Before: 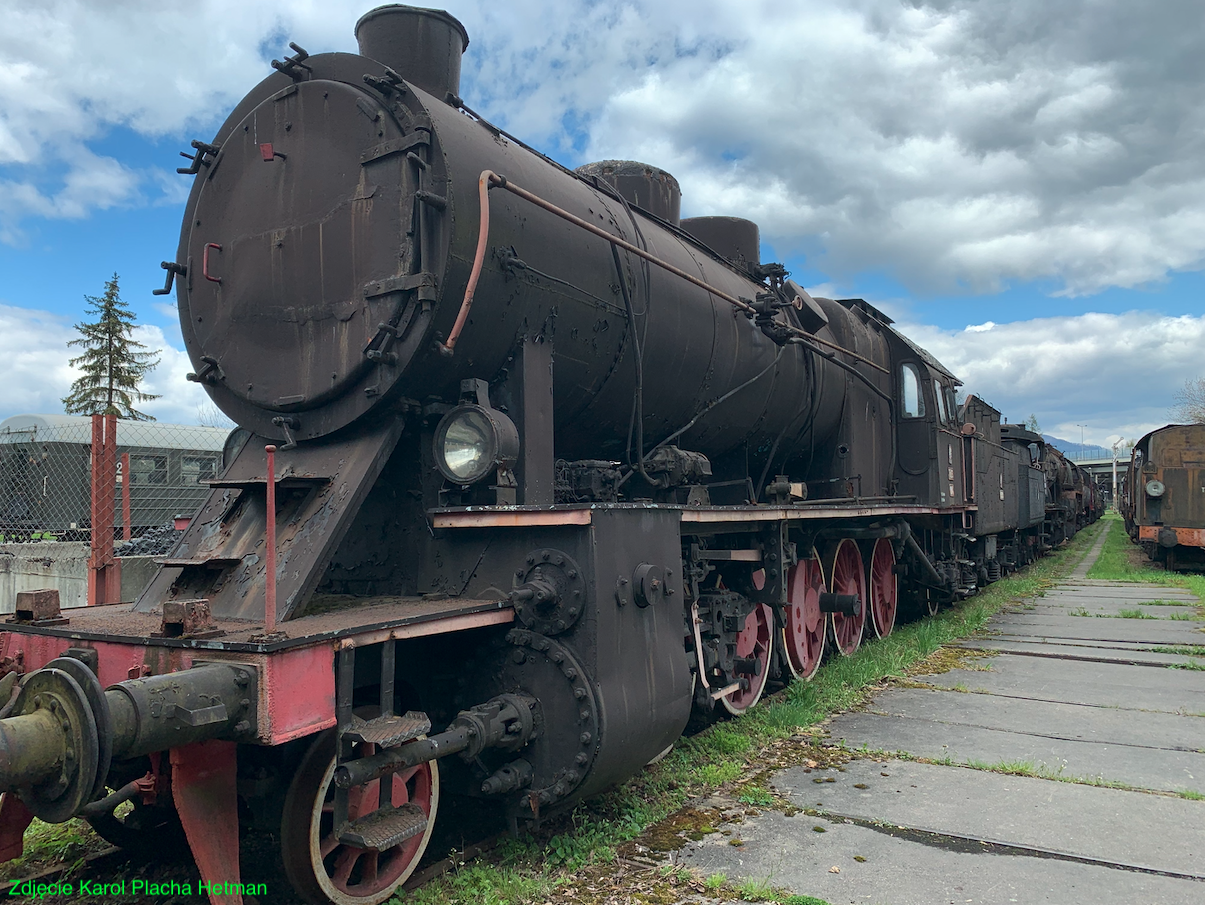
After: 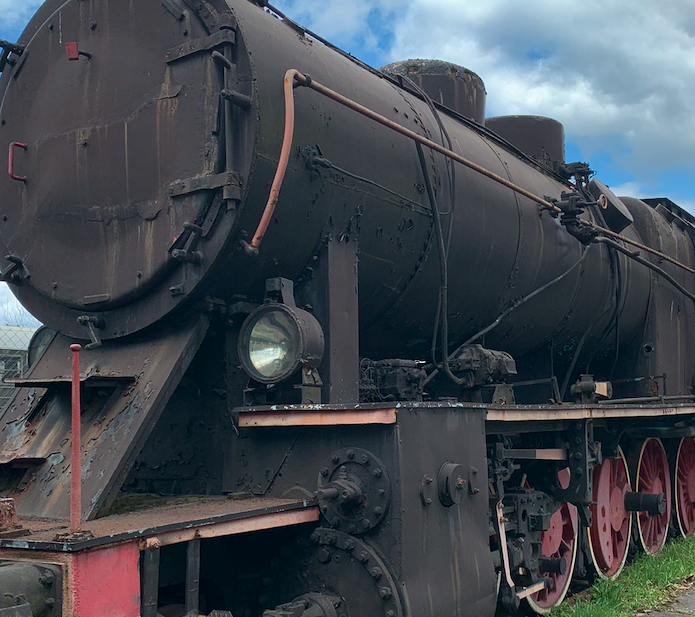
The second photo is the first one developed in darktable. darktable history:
velvia: on, module defaults
crop: left 16.202%, top 11.208%, right 26.045%, bottom 20.557%
